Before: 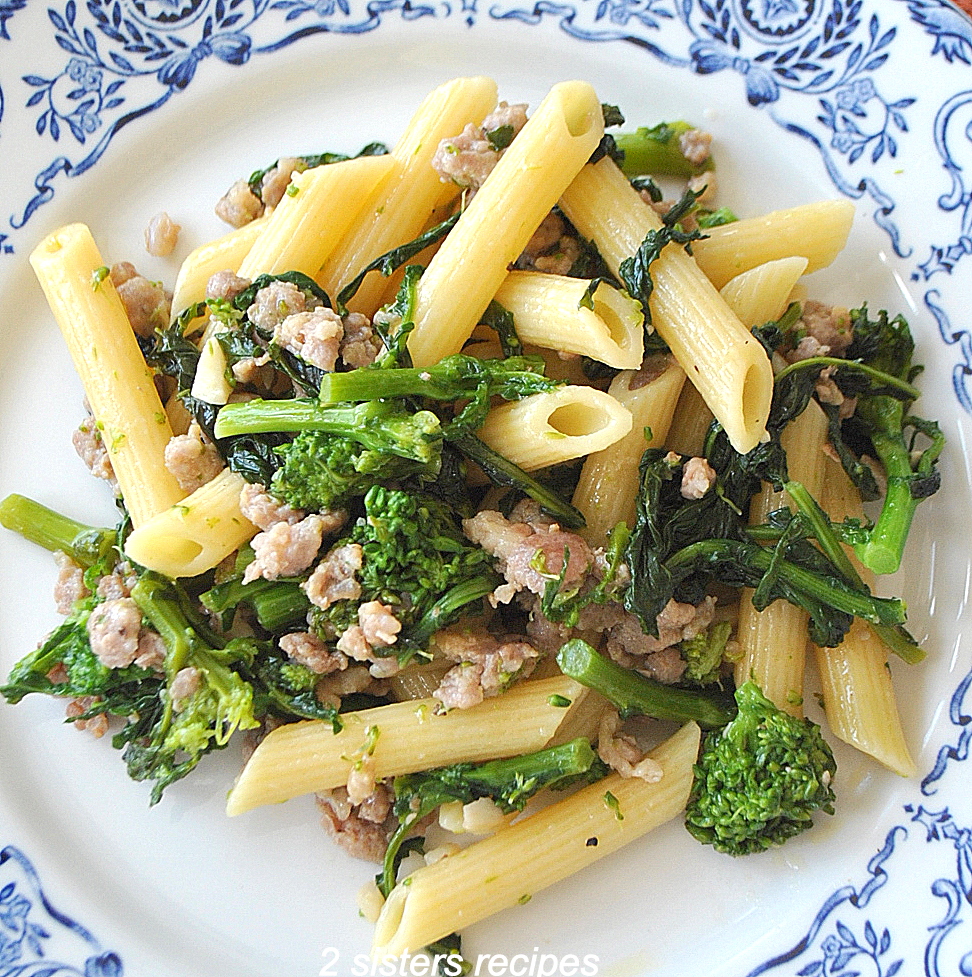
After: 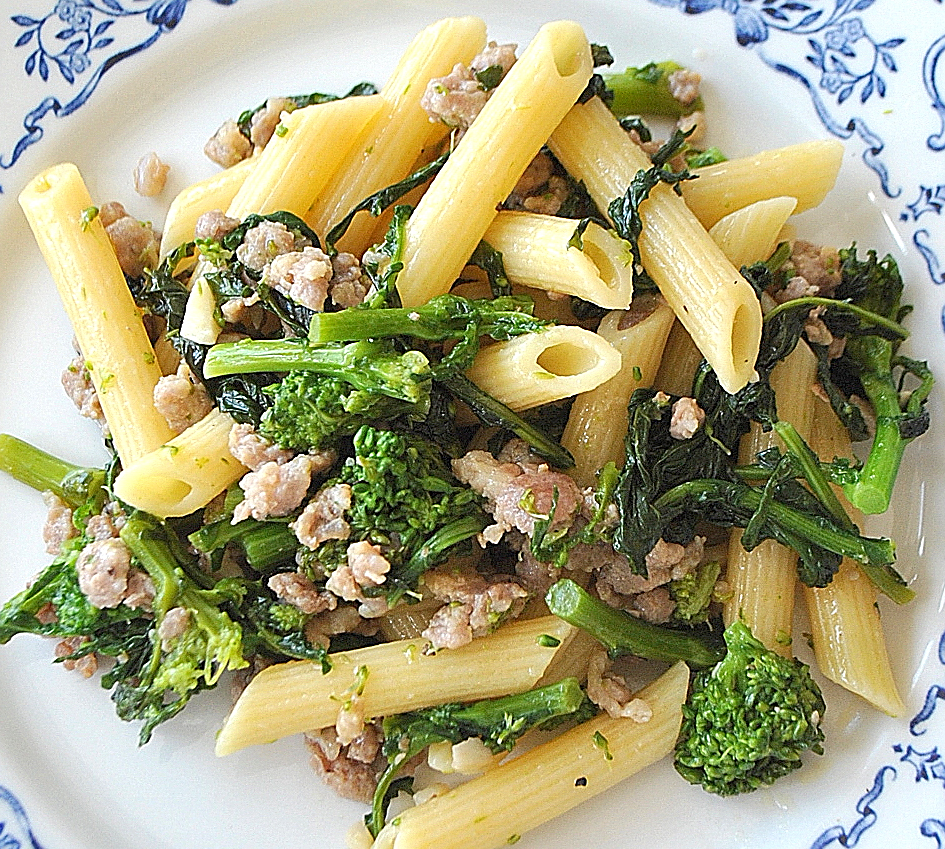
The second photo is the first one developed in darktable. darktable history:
crop: left 1.199%, top 6.19%, right 1.57%, bottom 6.866%
sharpen: on, module defaults
